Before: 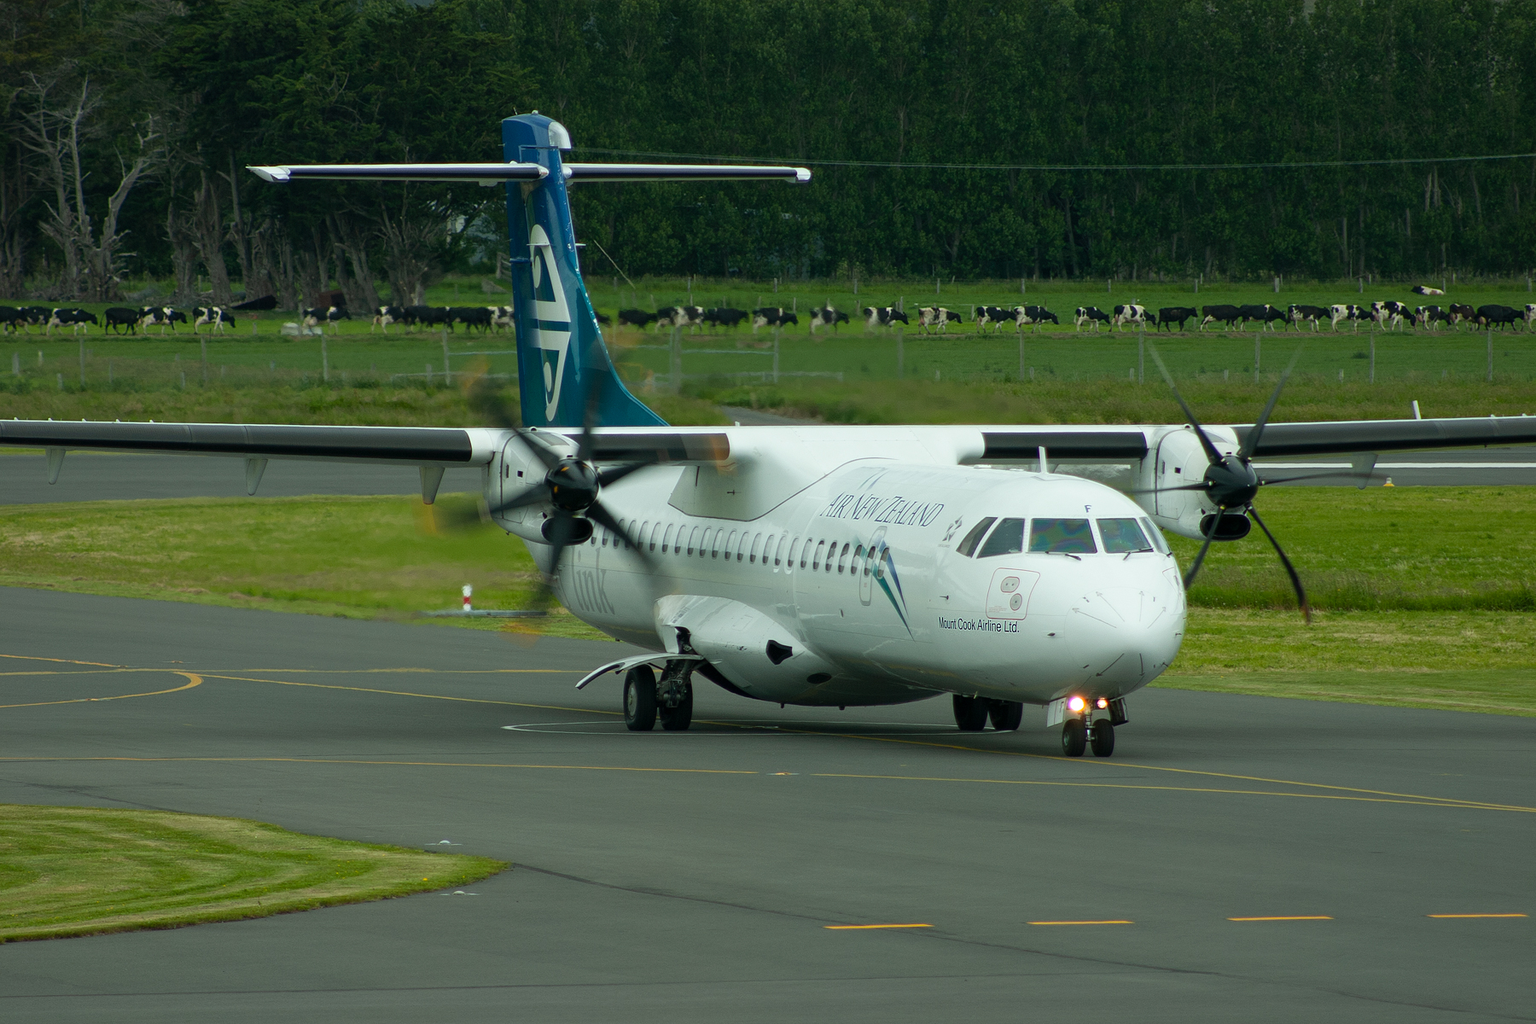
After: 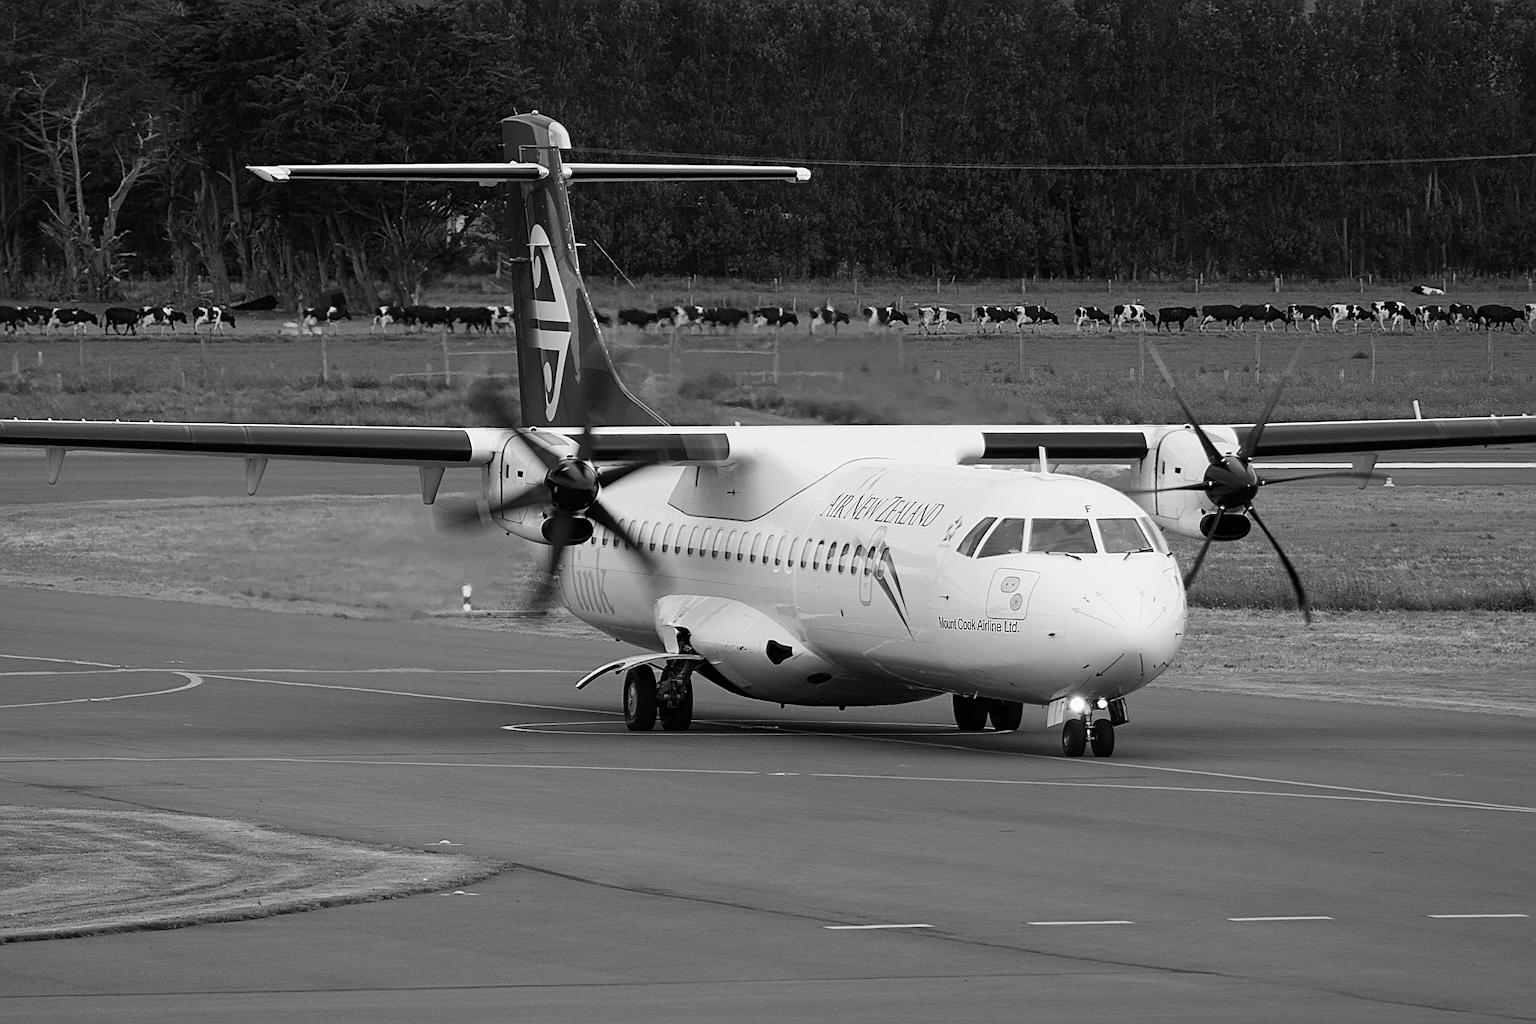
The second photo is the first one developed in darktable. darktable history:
sharpen: on, module defaults
tone curve: curves: ch0 [(0, 0) (0.071, 0.047) (0.266, 0.26) (0.483, 0.554) (0.753, 0.811) (1, 0.983)]; ch1 [(0, 0) (0.346, 0.307) (0.408, 0.387) (0.463, 0.465) (0.482, 0.493) (0.502, 0.499) (0.517, 0.502) (0.55, 0.548) (0.597, 0.61) (0.651, 0.698) (1, 1)]; ch2 [(0, 0) (0.346, 0.34) (0.434, 0.46) (0.485, 0.494) (0.5, 0.498) (0.517, 0.506) (0.526, 0.545) (0.583, 0.61) (0.625, 0.659) (1, 1)], color space Lab, independent channels, preserve colors none
monochrome: on, module defaults
color contrast: blue-yellow contrast 0.7
